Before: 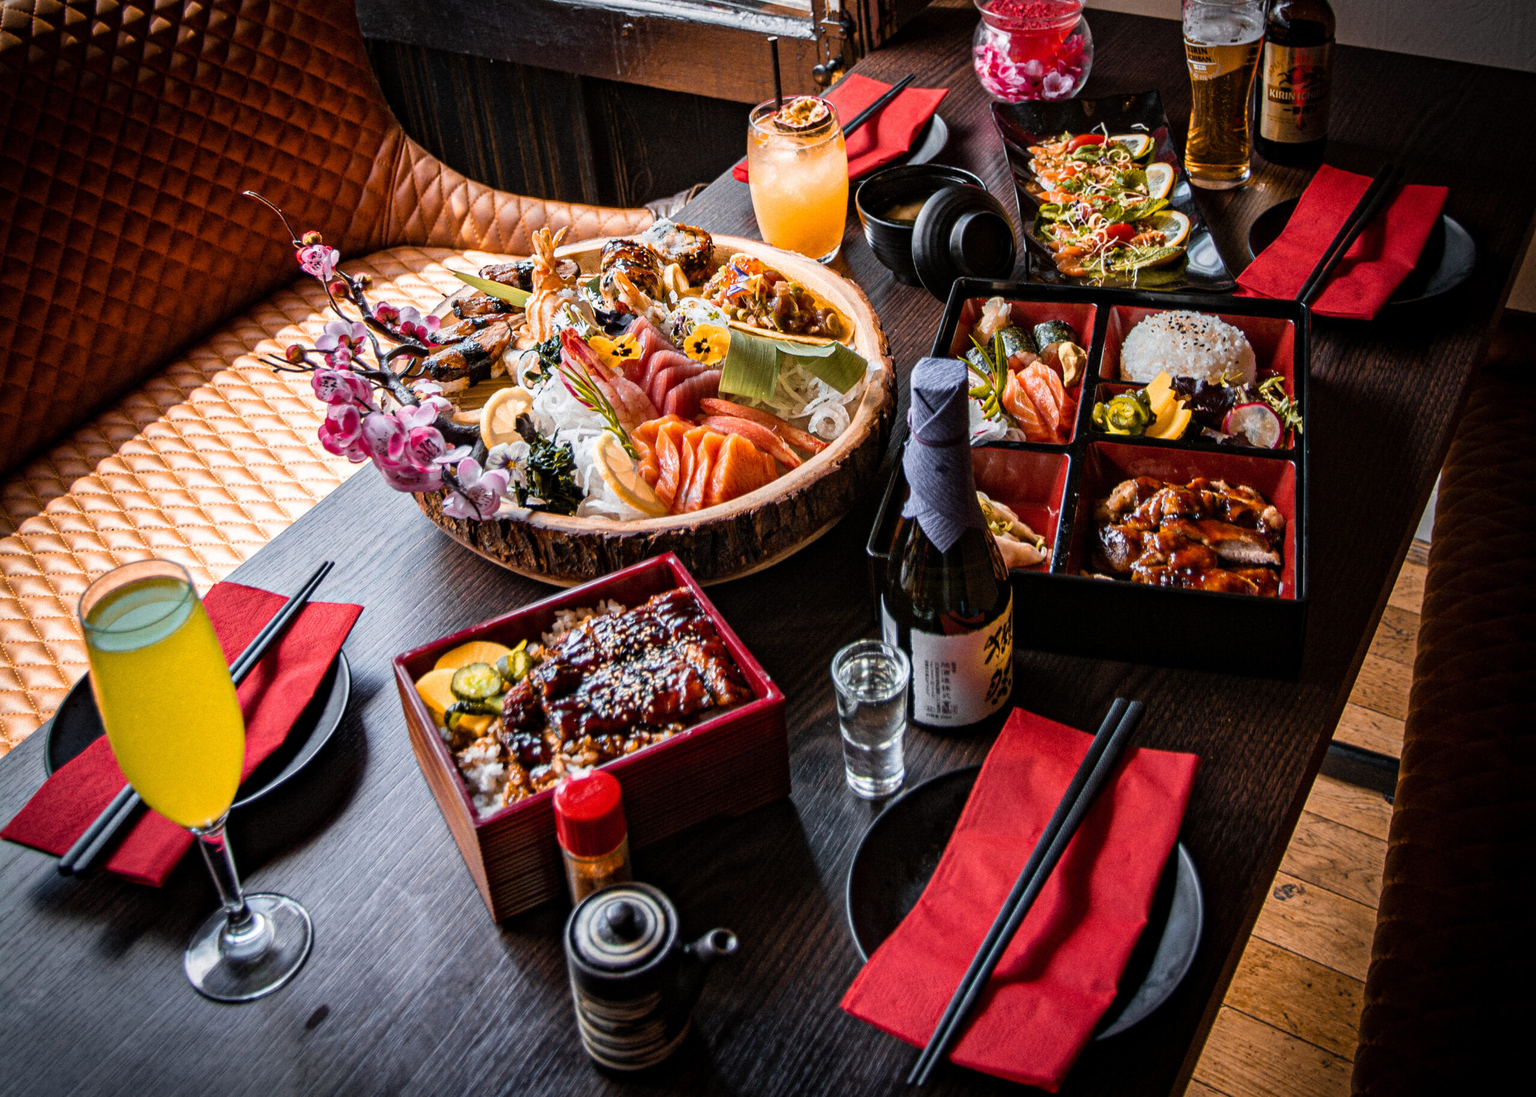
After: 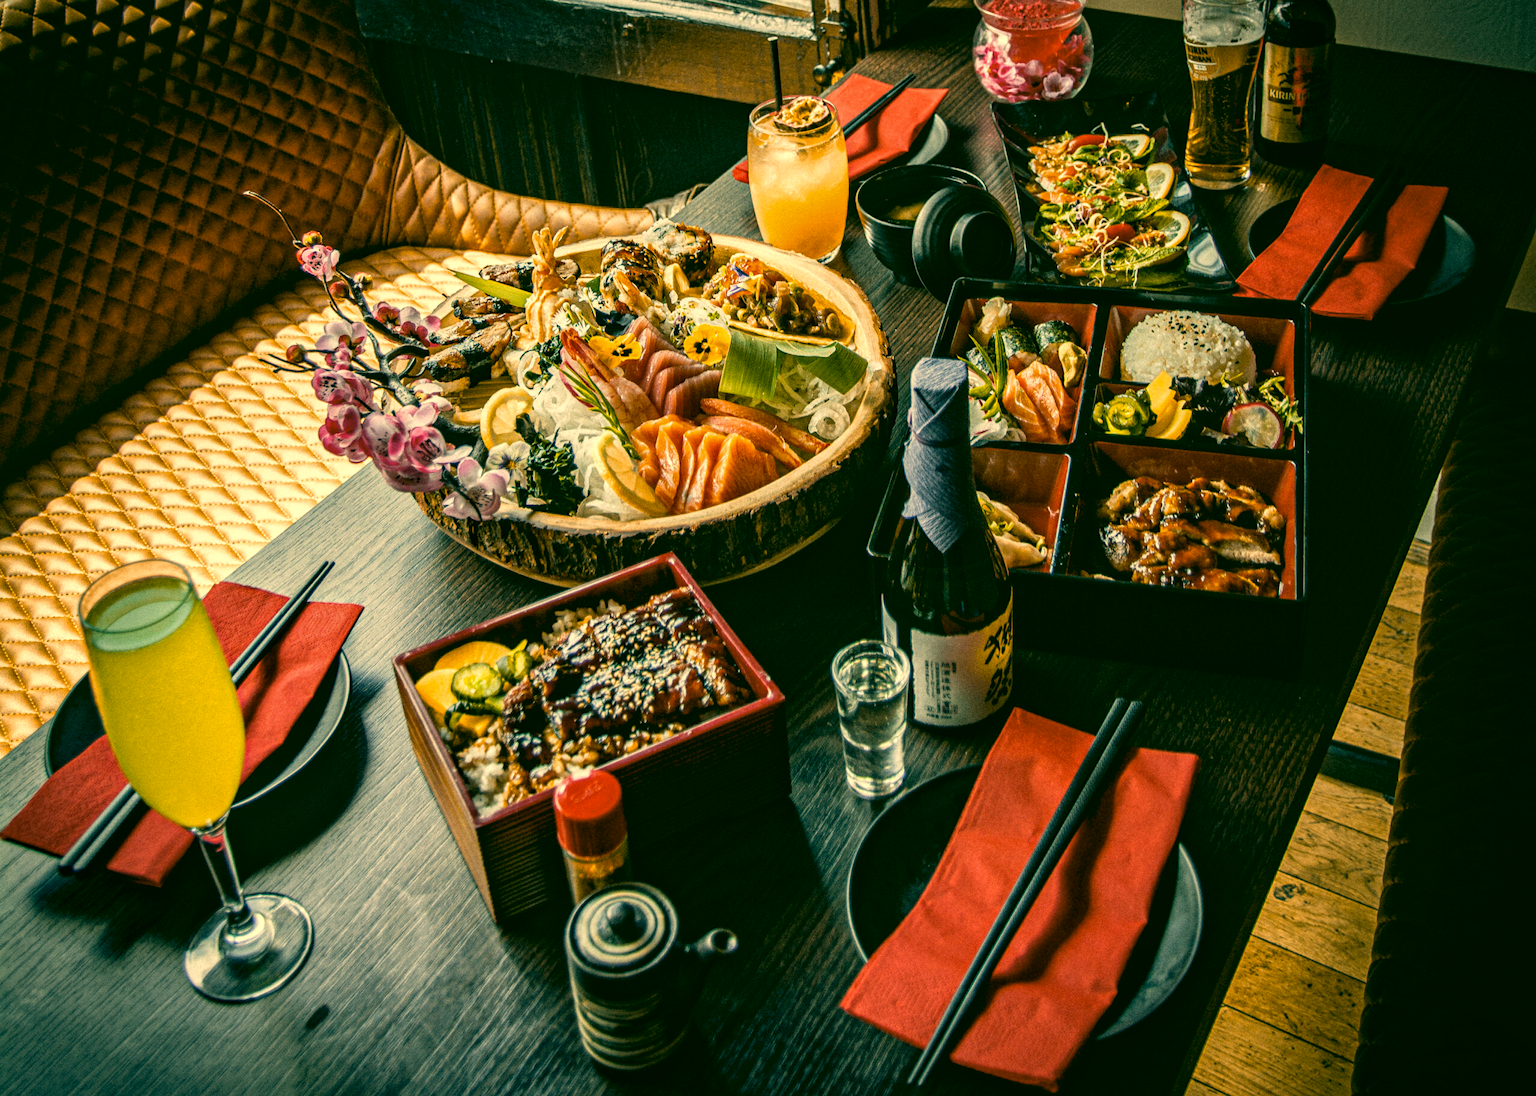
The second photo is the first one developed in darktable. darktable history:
local contrast: detail 130%
velvia: strength 17%
color correction: highlights a* 5.62, highlights b* 33.57, shadows a* -25.86, shadows b* 4.02
